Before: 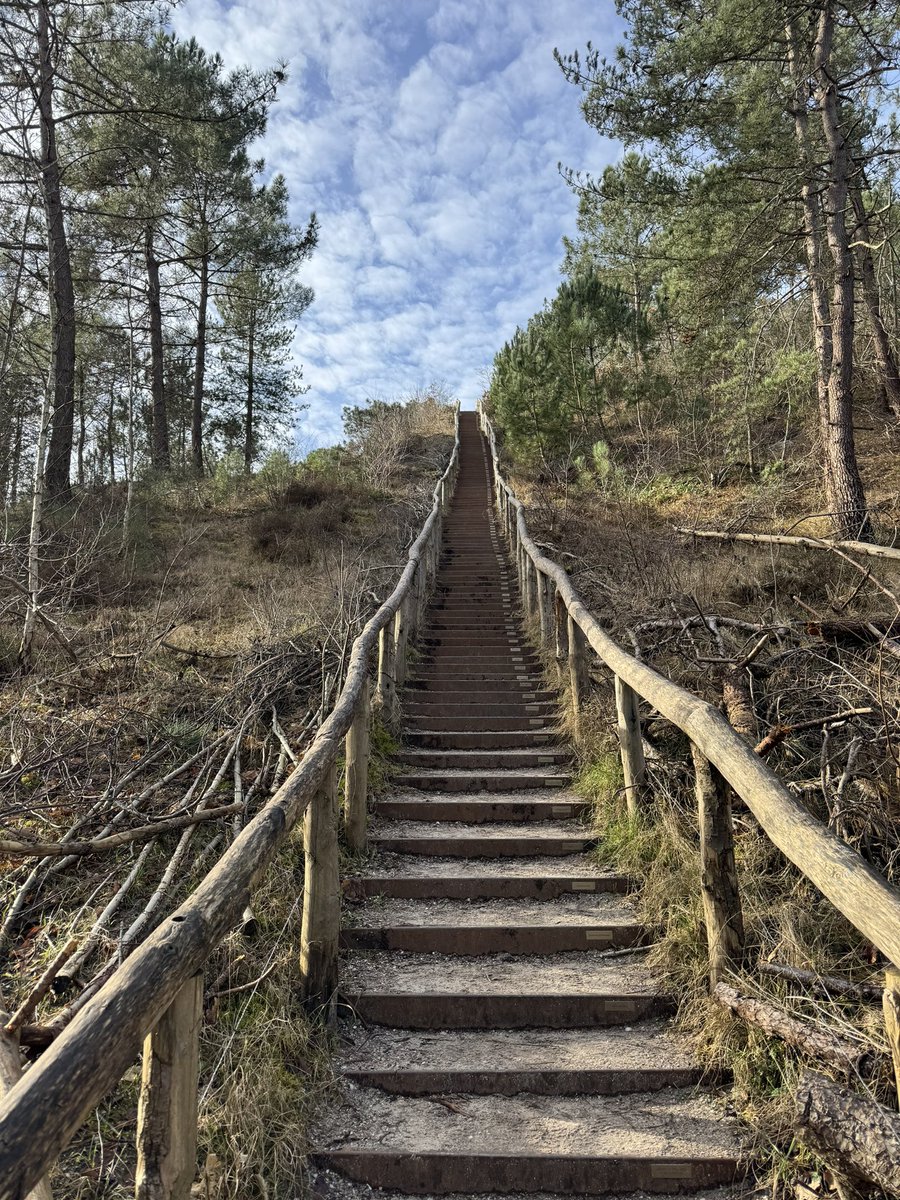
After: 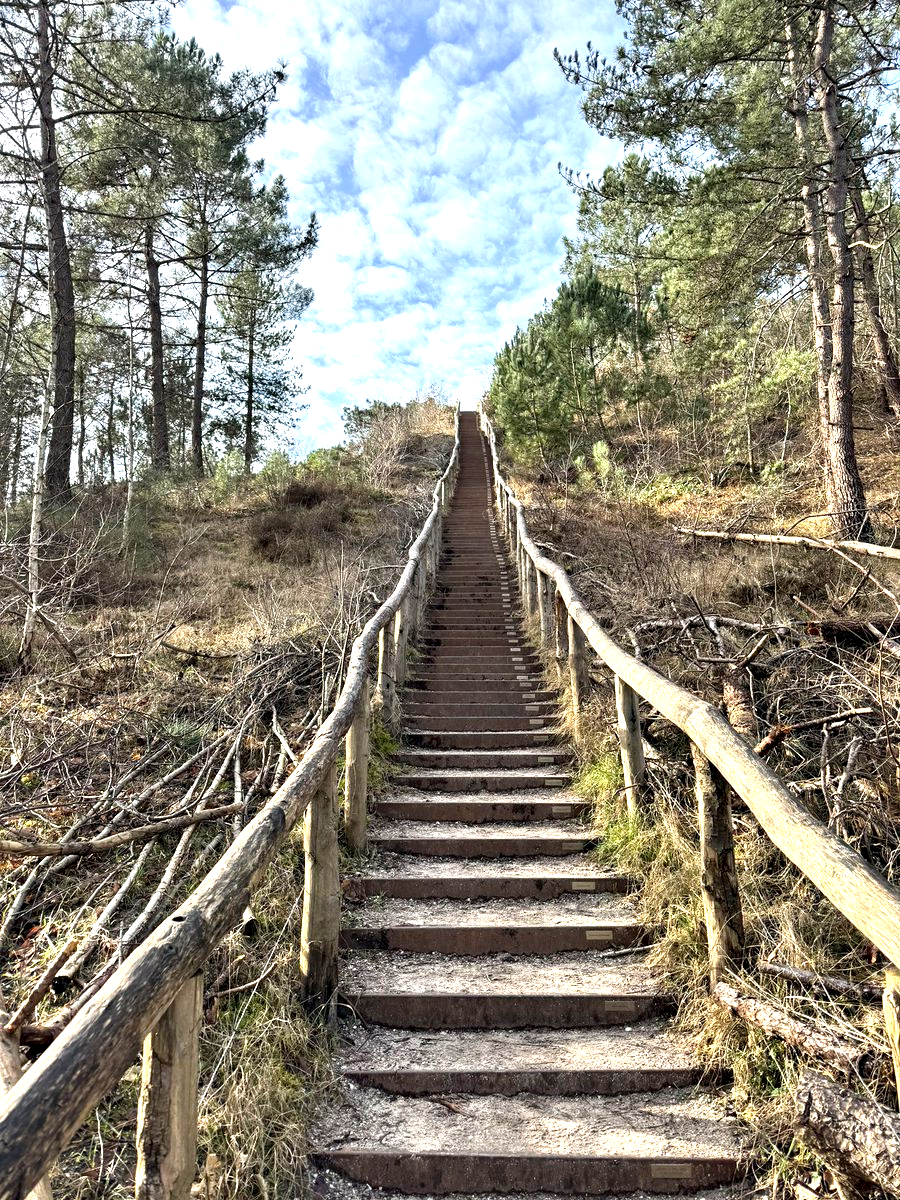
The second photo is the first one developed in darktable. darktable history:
contrast equalizer: y [[0.531, 0.548, 0.559, 0.557, 0.544, 0.527], [0.5 ×6], [0.5 ×6], [0 ×6], [0 ×6]]
exposure: exposure 0.921 EV, compensate highlight preservation false
